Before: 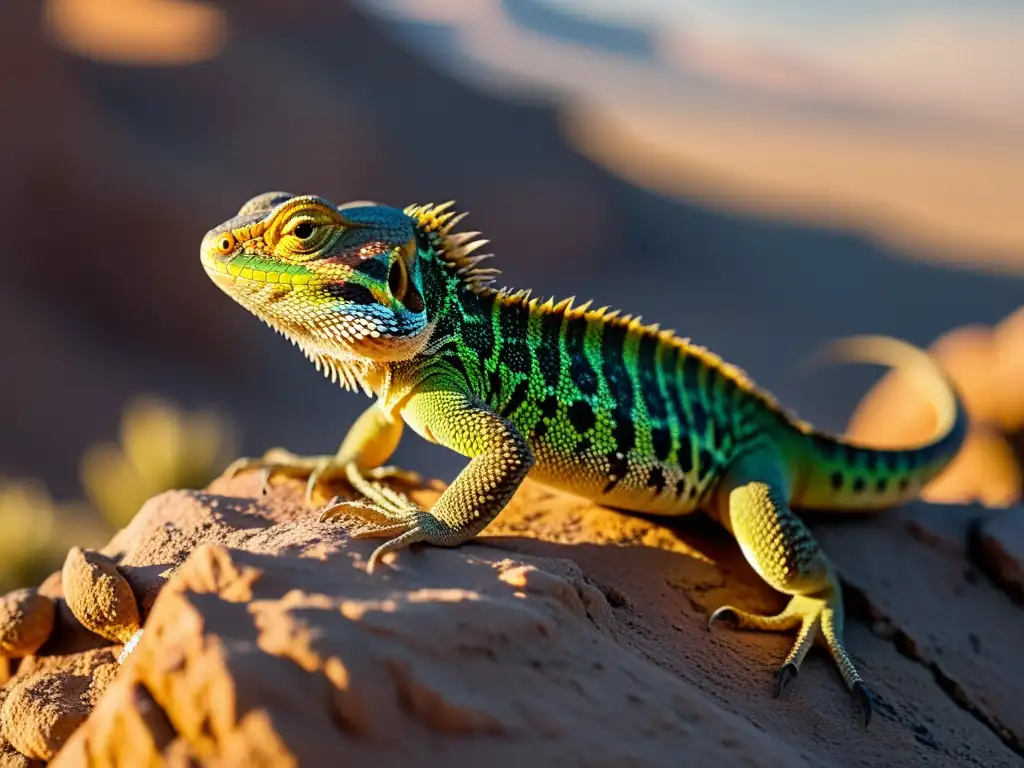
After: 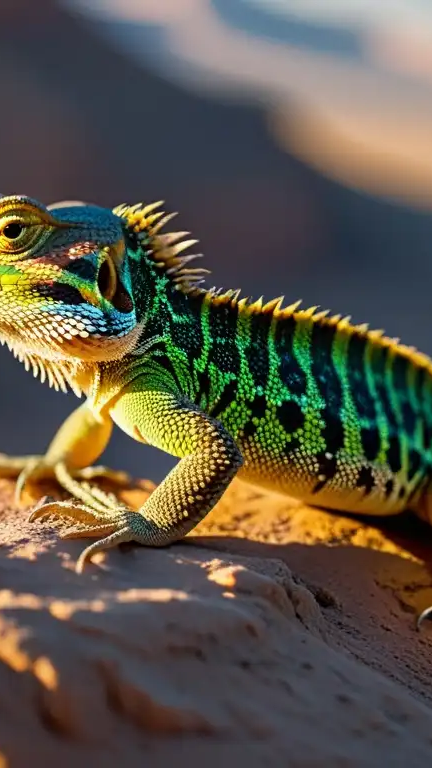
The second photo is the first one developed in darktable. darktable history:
crop: left 28.441%, right 29.282%
